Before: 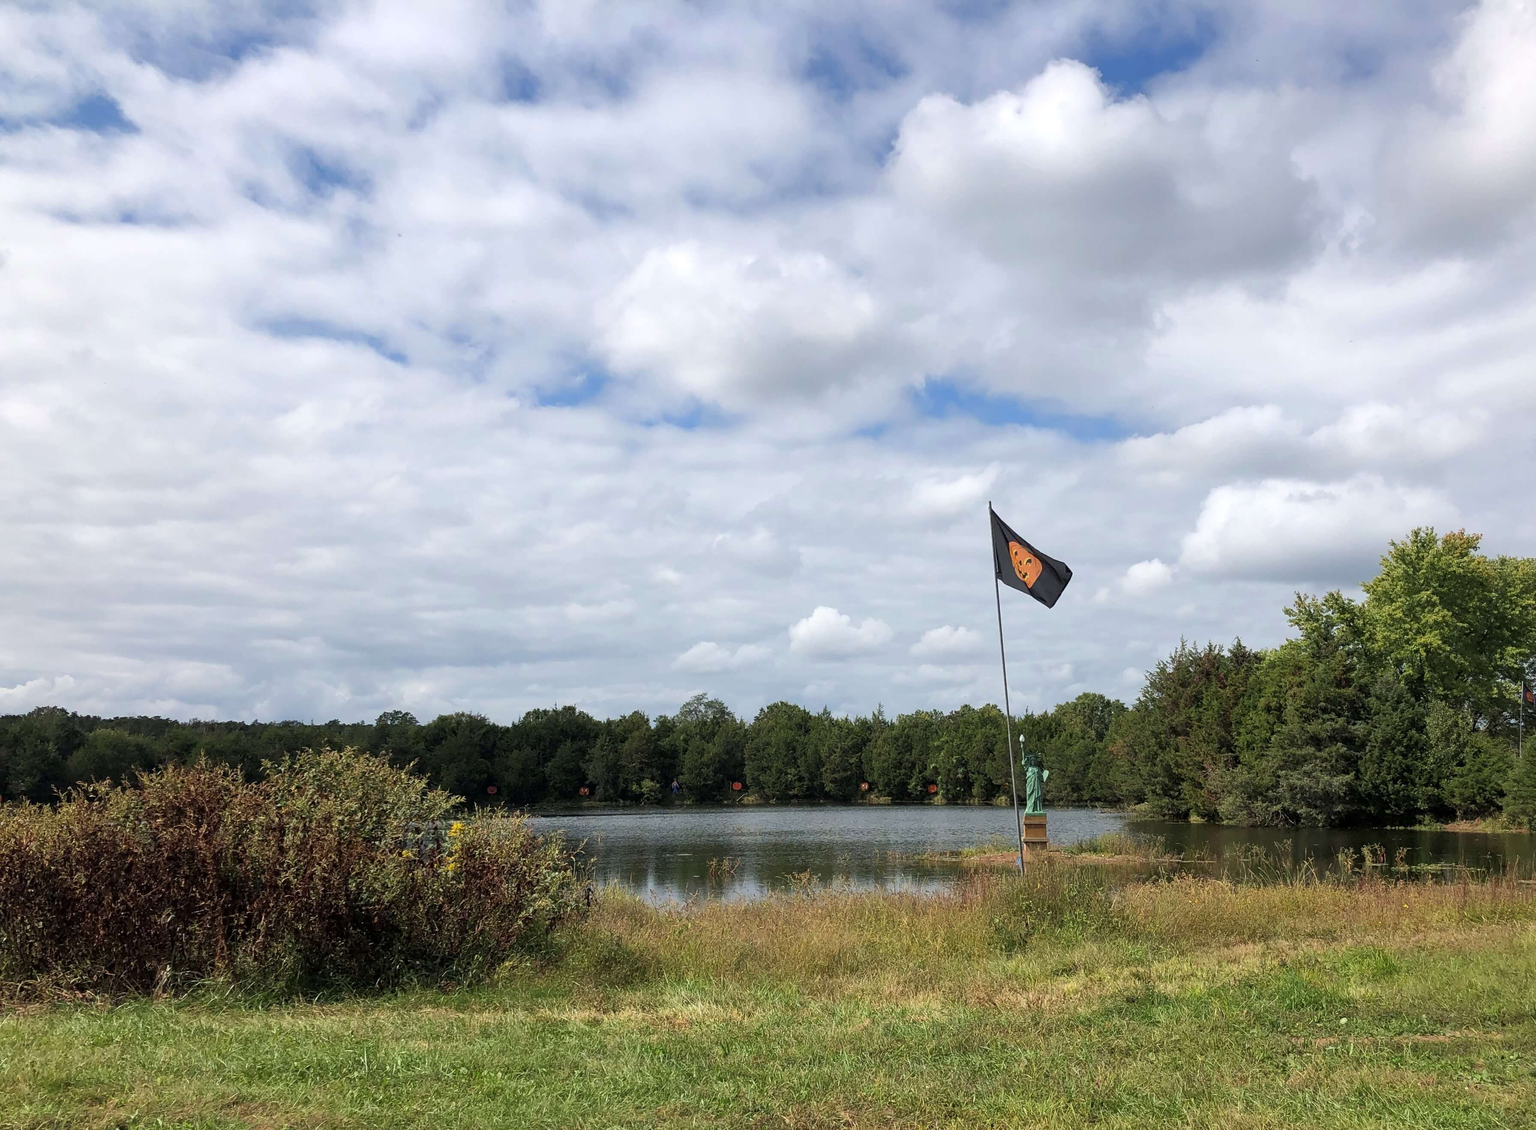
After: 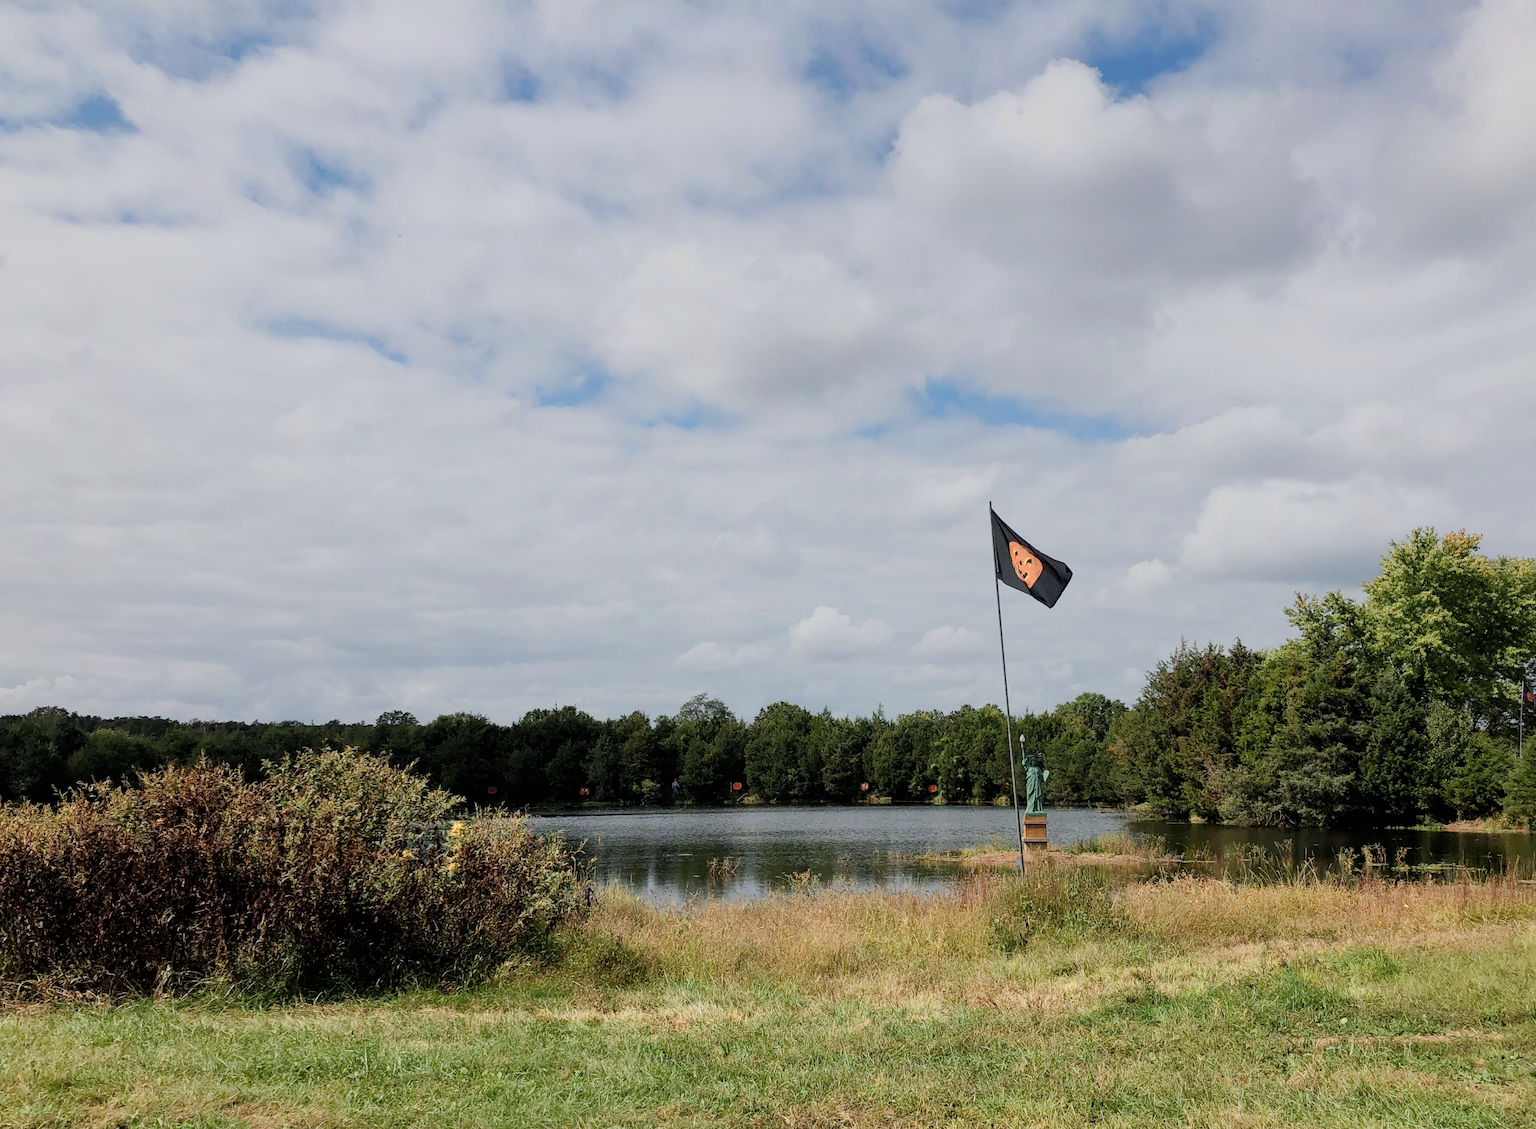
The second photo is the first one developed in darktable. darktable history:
color zones: curves: ch0 [(0.018, 0.548) (0.224, 0.64) (0.425, 0.447) (0.675, 0.575) (0.732, 0.579)]; ch1 [(0.066, 0.487) (0.25, 0.5) (0.404, 0.43) (0.75, 0.421) (0.956, 0.421)]; ch2 [(0.044, 0.561) (0.215, 0.465) (0.399, 0.544) (0.465, 0.548) (0.614, 0.447) (0.724, 0.43) (0.882, 0.623) (0.956, 0.632)]
filmic rgb: black relative exposure -7.15 EV, white relative exposure 5.36 EV, hardness 3.02, color science v6 (2022)
color balance rgb: perceptual saturation grading › global saturation 20%, perceptual saturation grading › highlights -50%, perceptual saturation grading › shadows 30%
